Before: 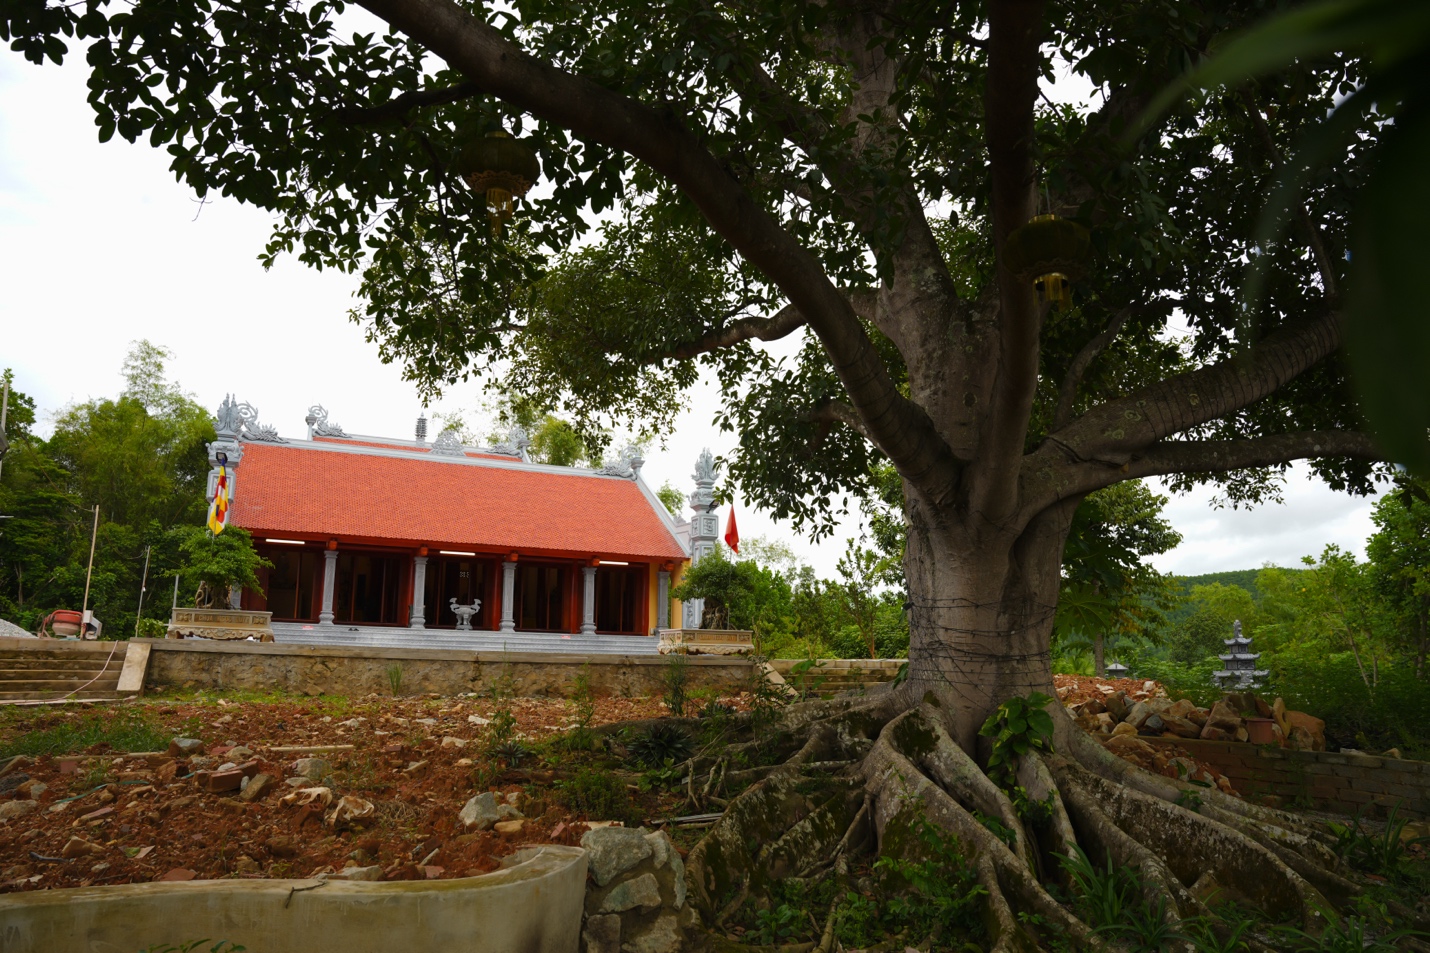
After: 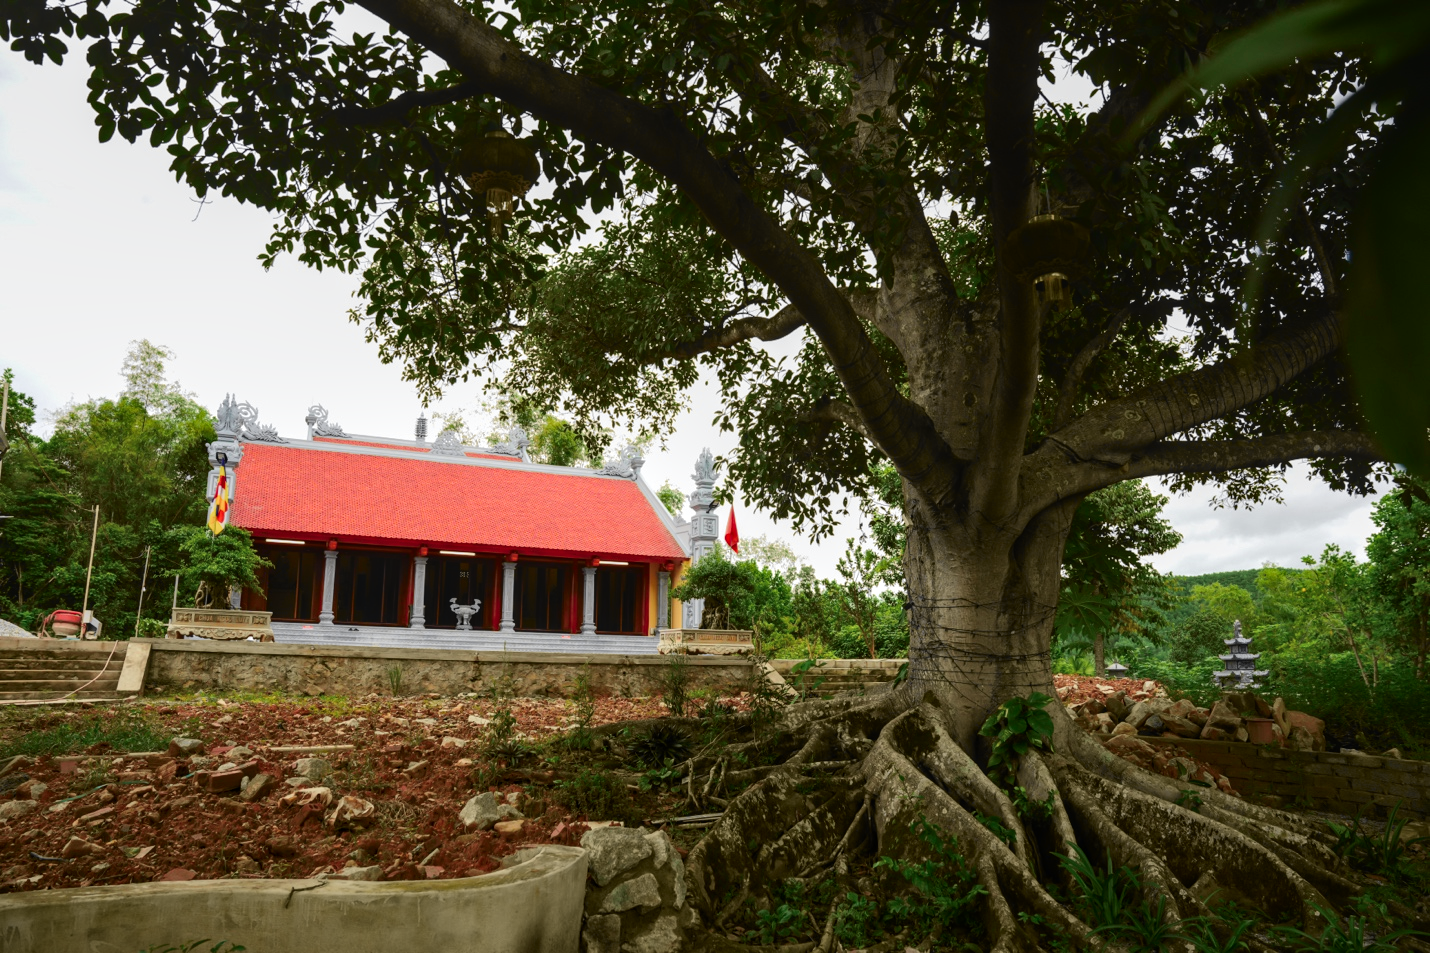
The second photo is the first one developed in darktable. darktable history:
tone curve: curves: ch0 [(0, 0.023) (0.037, 0.04) (0.131, 0.128) (0.304, 0.331) (0.504, 0.584) (0.616, 0.687) (0.704, 0.764) (0.808, 0.823) (1, 1)]; ch1 [(0, 0) (0.301, 0.3) (0.477, 0.472) (0.493, 0.497) (0.508, 0.501) (0.544, 0.541) (0.563, 0.565) (0.626, 0.66) (0.721, 0.776) (1, 1)]; ch2 [(0, 0) (0.249, 0.216) (0.349, 0.343) (0.424, 0.442) (0.476, 0.483) (0.502, 0.5) (0.517, 0.519) (0.532, 0.553) (0.569, 0.587) (0.634, 0.628) (0.706, 0.729) (0.828, 0.742) (1, 0.9)], color space Lab, independent channels, preserve colors none
local contrast: on, module defaults
